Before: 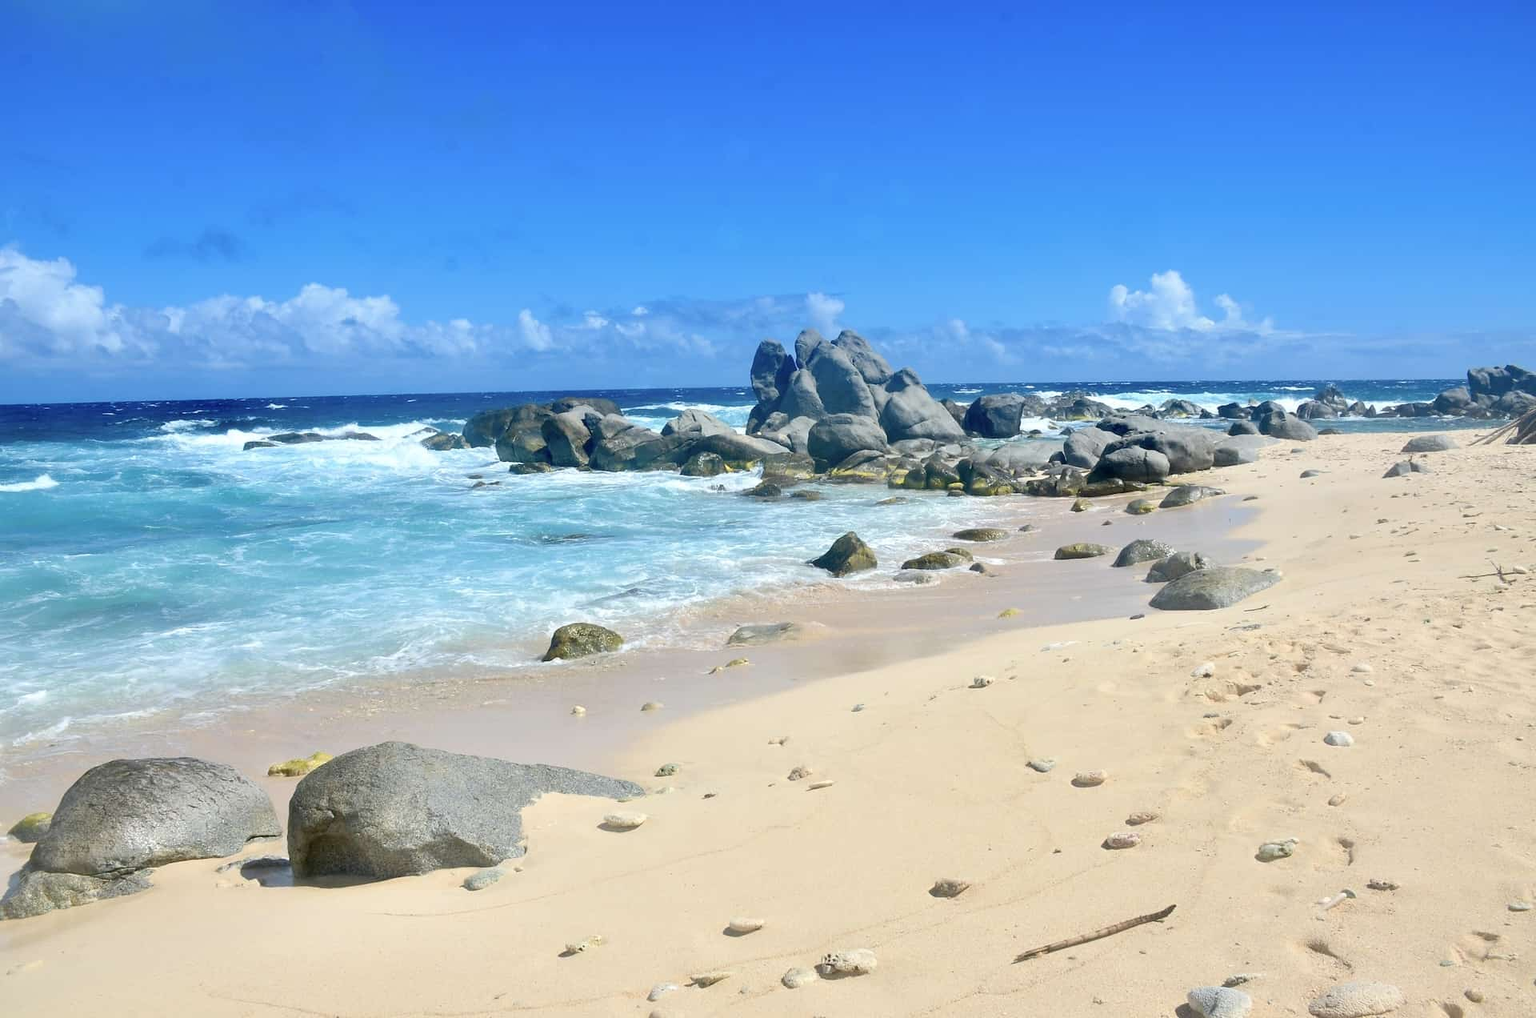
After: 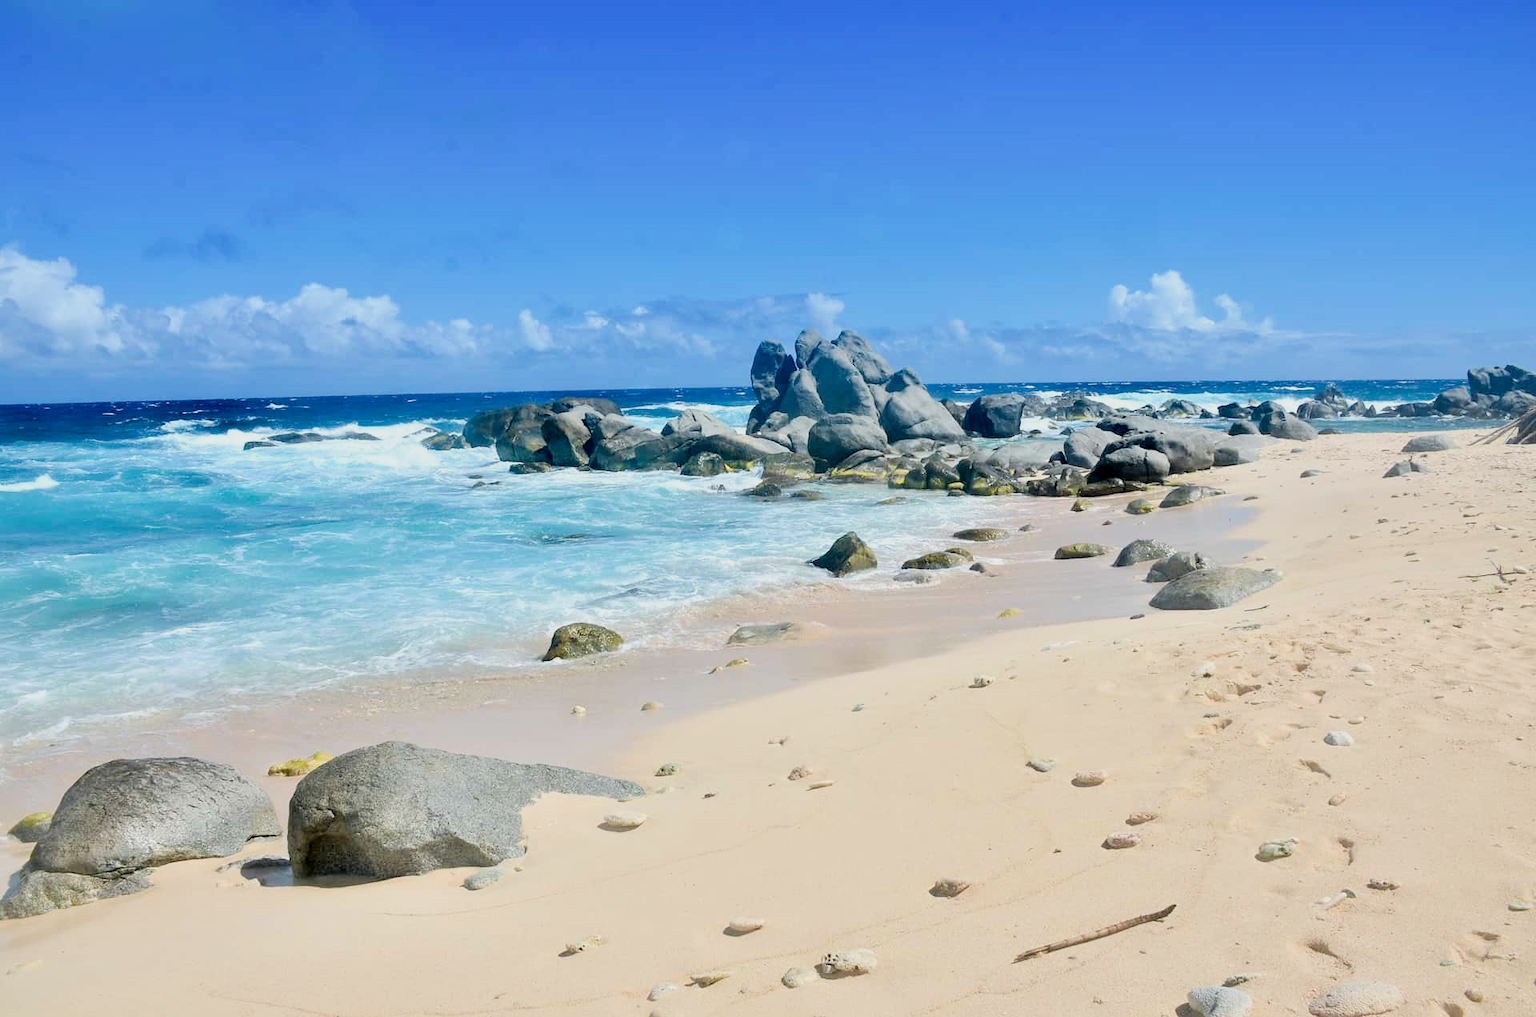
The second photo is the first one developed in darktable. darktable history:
exposure: exposure 0.21 EV, compensate highlight preservation false
filmic rgb: black relative exposure -5 EV, white relative exposure 3.96 EV, hardness 2.9, contrast 1.095, highlights saturation mix -20%
local contrast: mode bilateral grid, contrast 20, coarseness 51, detail 119%, midtone range 0.2
